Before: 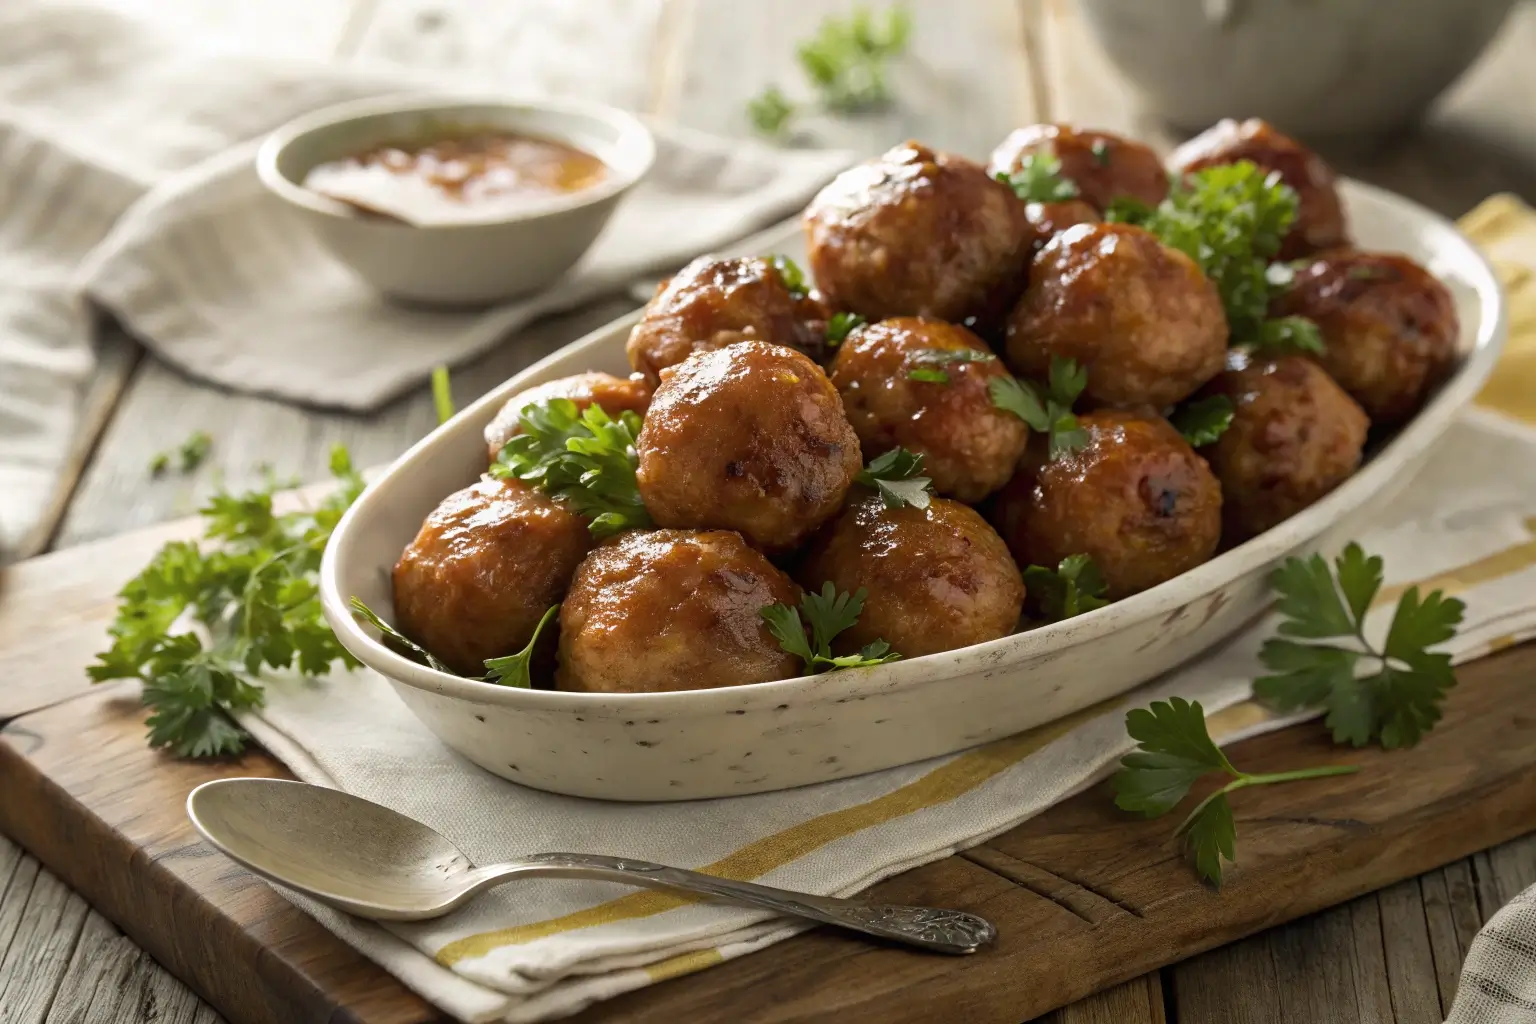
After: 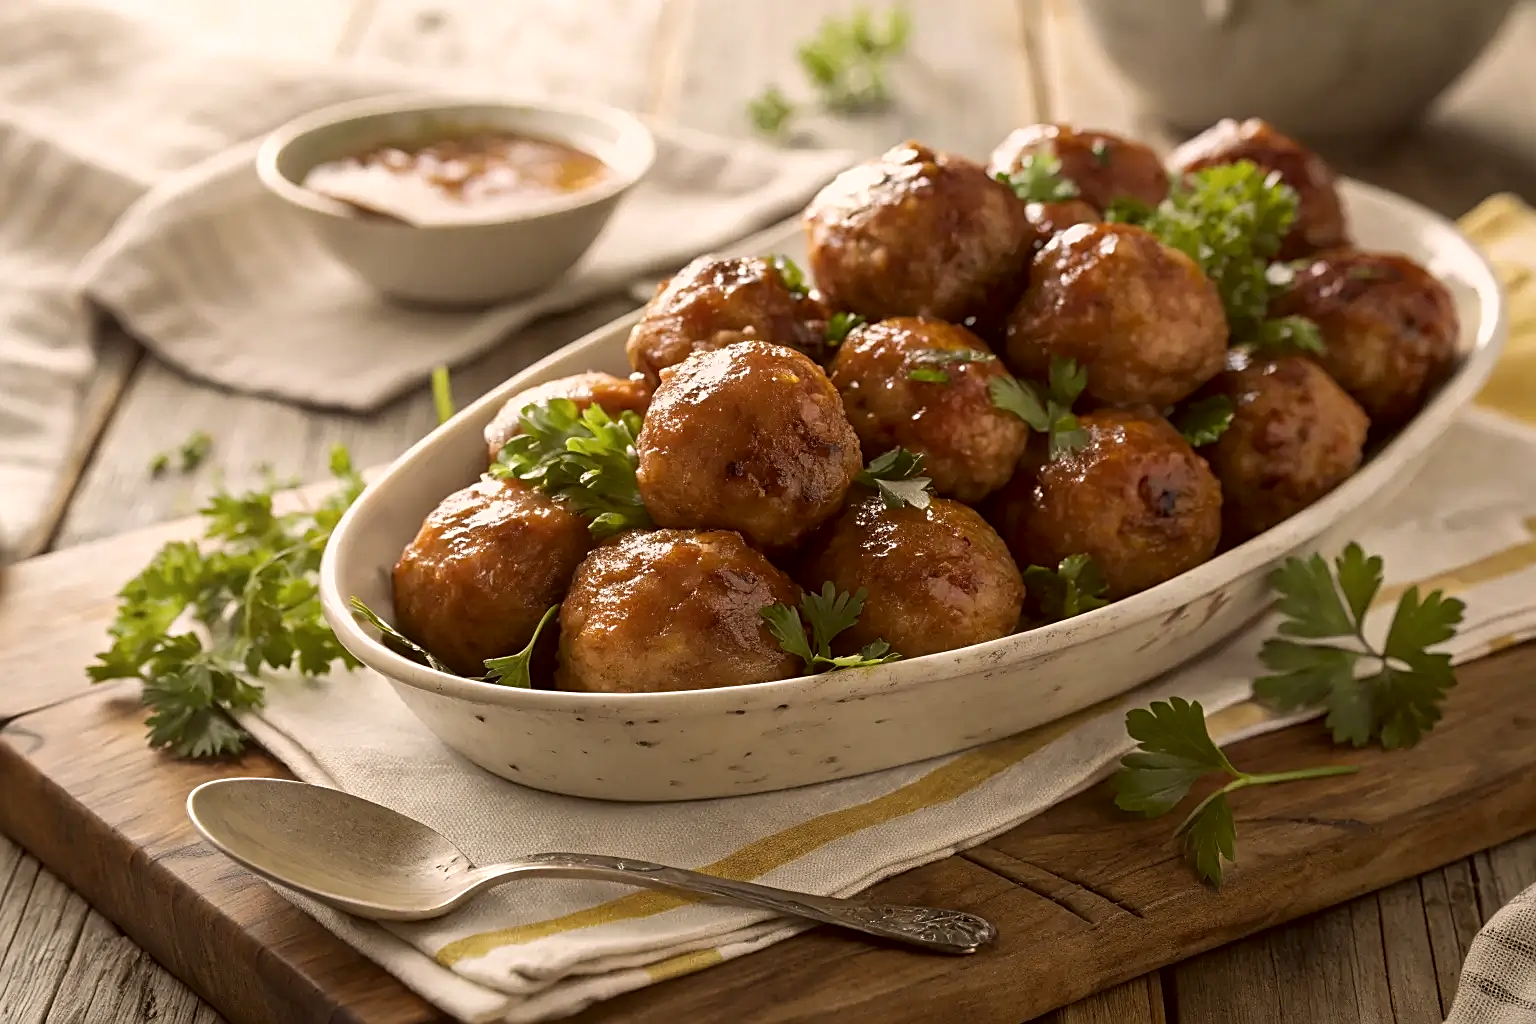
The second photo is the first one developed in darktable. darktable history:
color correction: highlights a* 6.27, highlights b* 8.19, shadows a* 5.94, shadows b* 7.23, saturation 0.9
sharpen: on, module defaults
